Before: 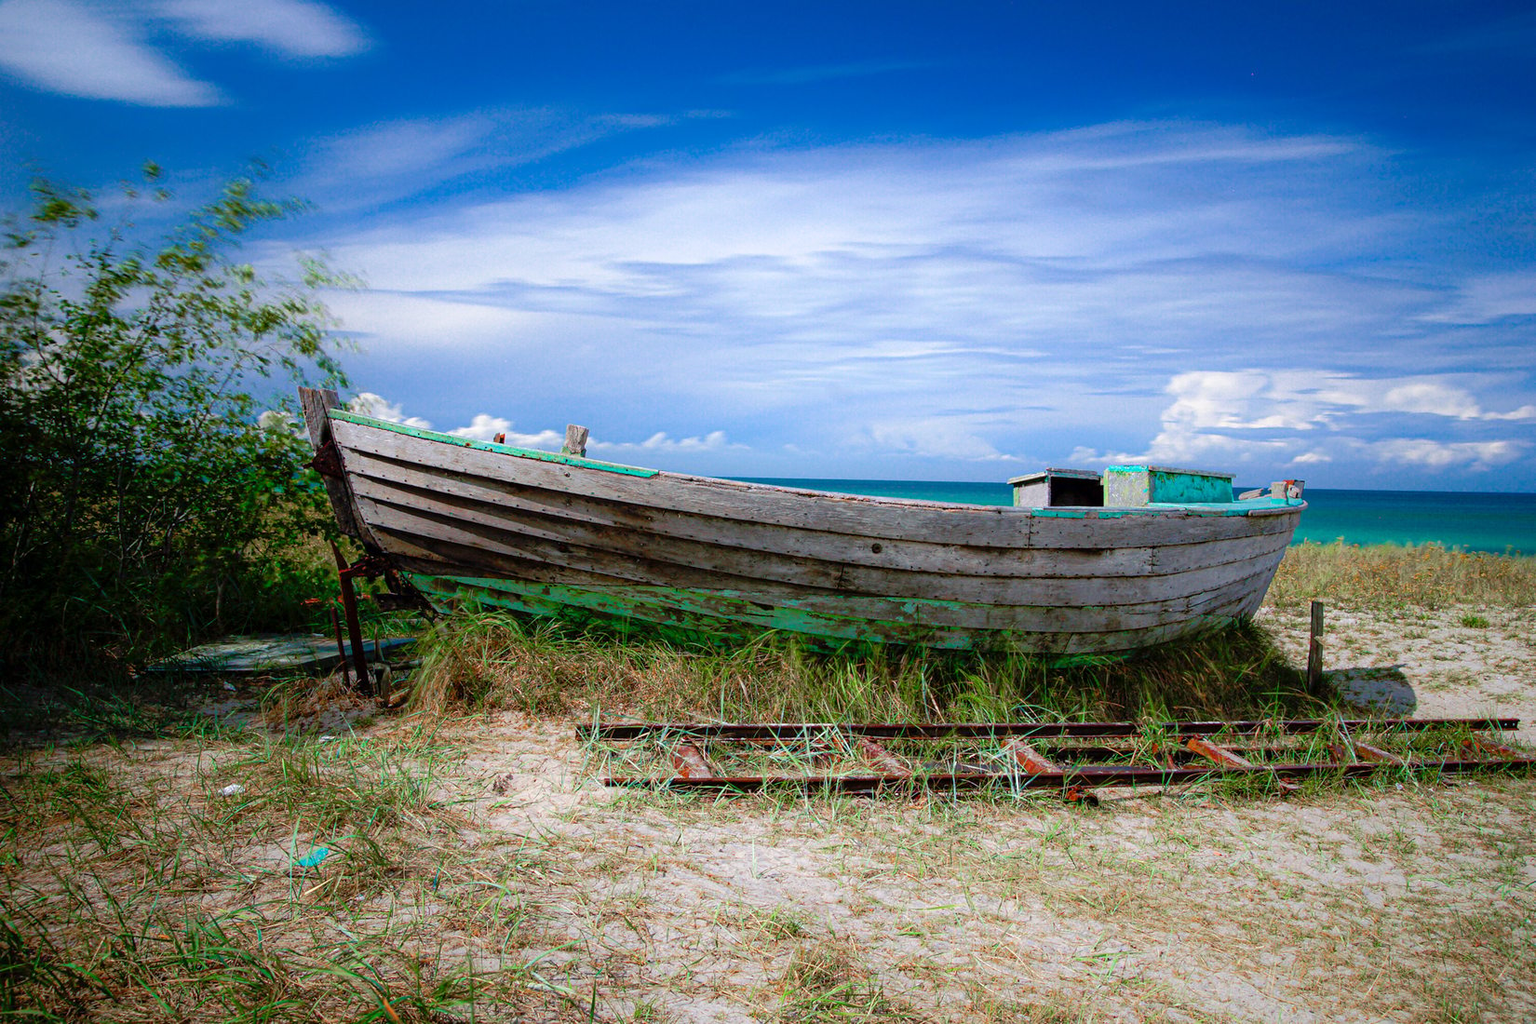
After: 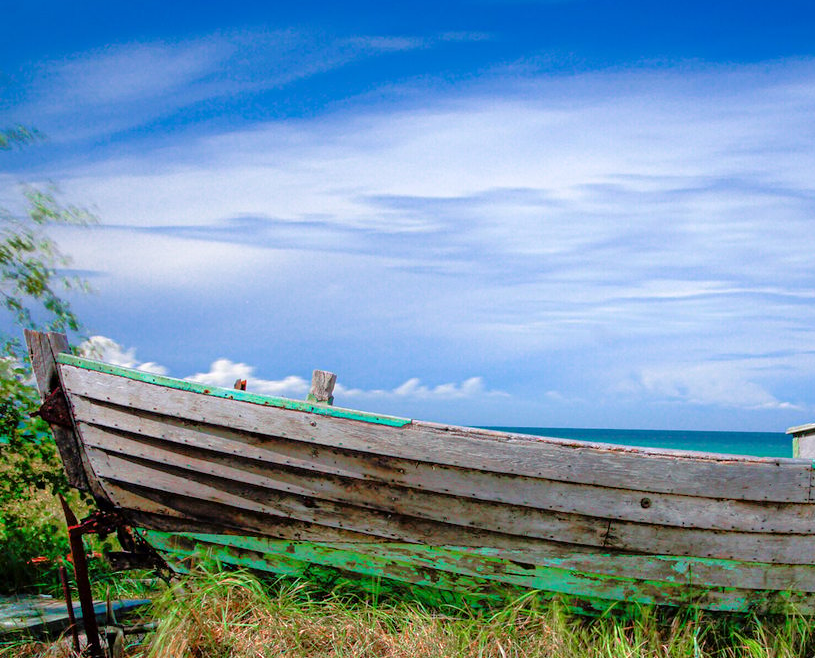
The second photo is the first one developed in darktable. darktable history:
tone equalizer: -7 EV 0.157 EV, -6 EV 0.597 EV, -5 EV 1.12 EV, -4 EV 1.35 EV, -3 EV 1.14 EV, -2 EV 0.6 EV, -1 EV 0.145 EV
crop: left 17.951%, top 7.906%, right 32.645%, bottom 32.26%
